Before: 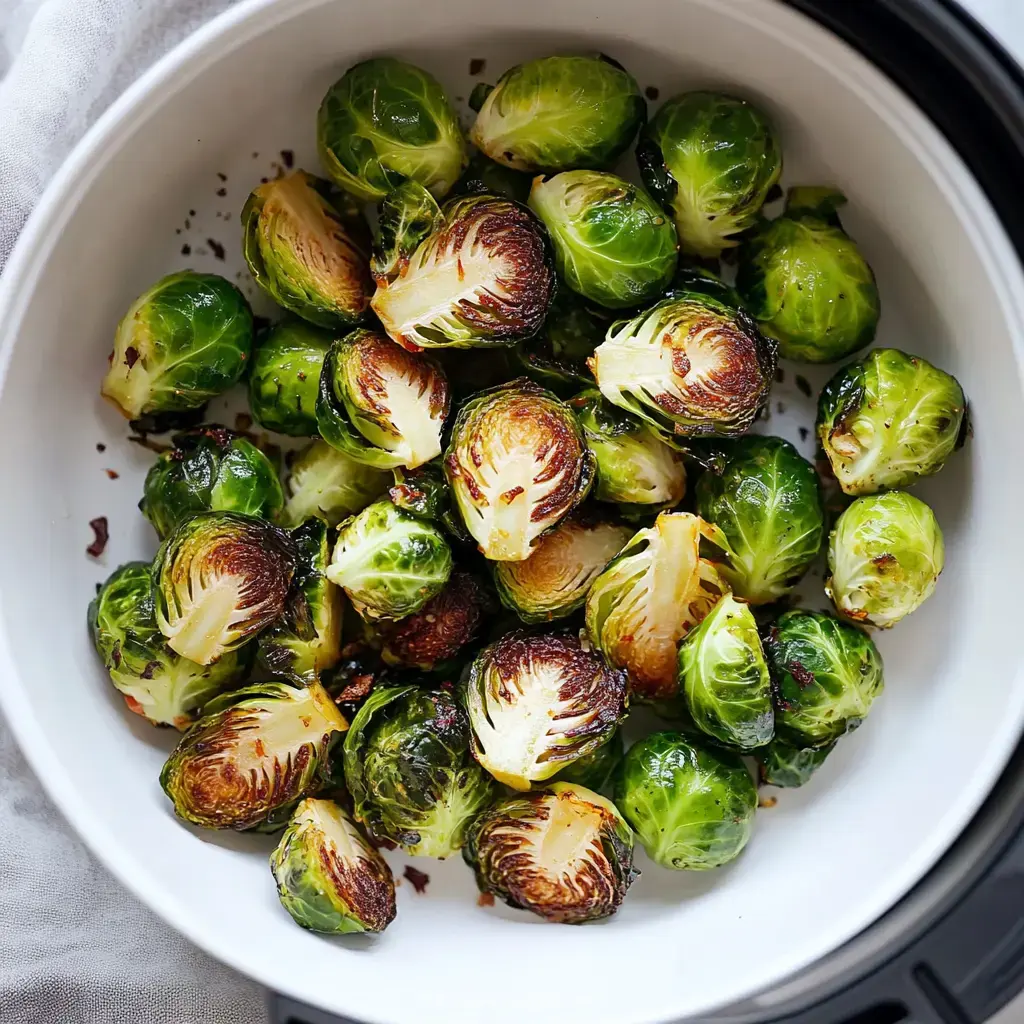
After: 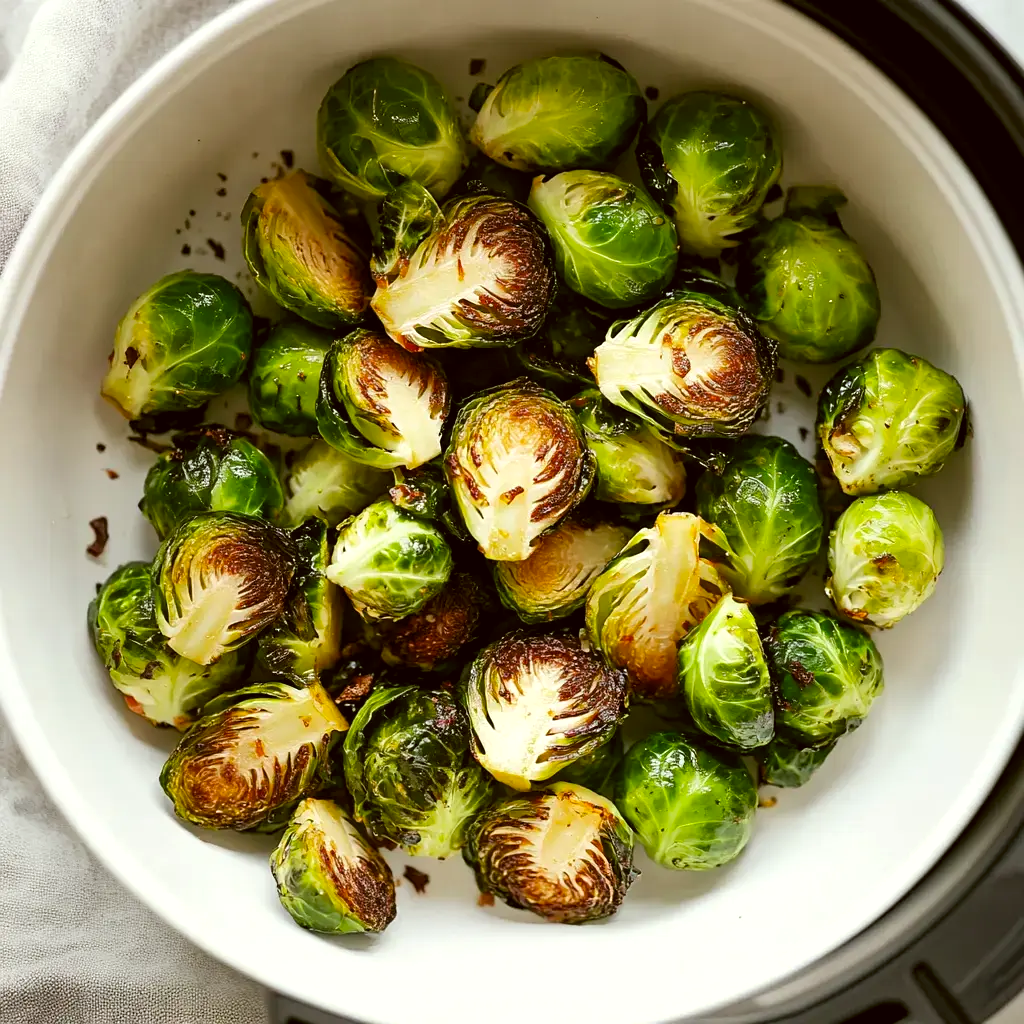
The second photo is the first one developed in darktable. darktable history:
color correction: highlights a* -1.21, highlights b* 10.08, shadows a* 0.434, shadows b* 18.79
levels: white 99.92%, levels [0.016, 0.484, 0.953]
